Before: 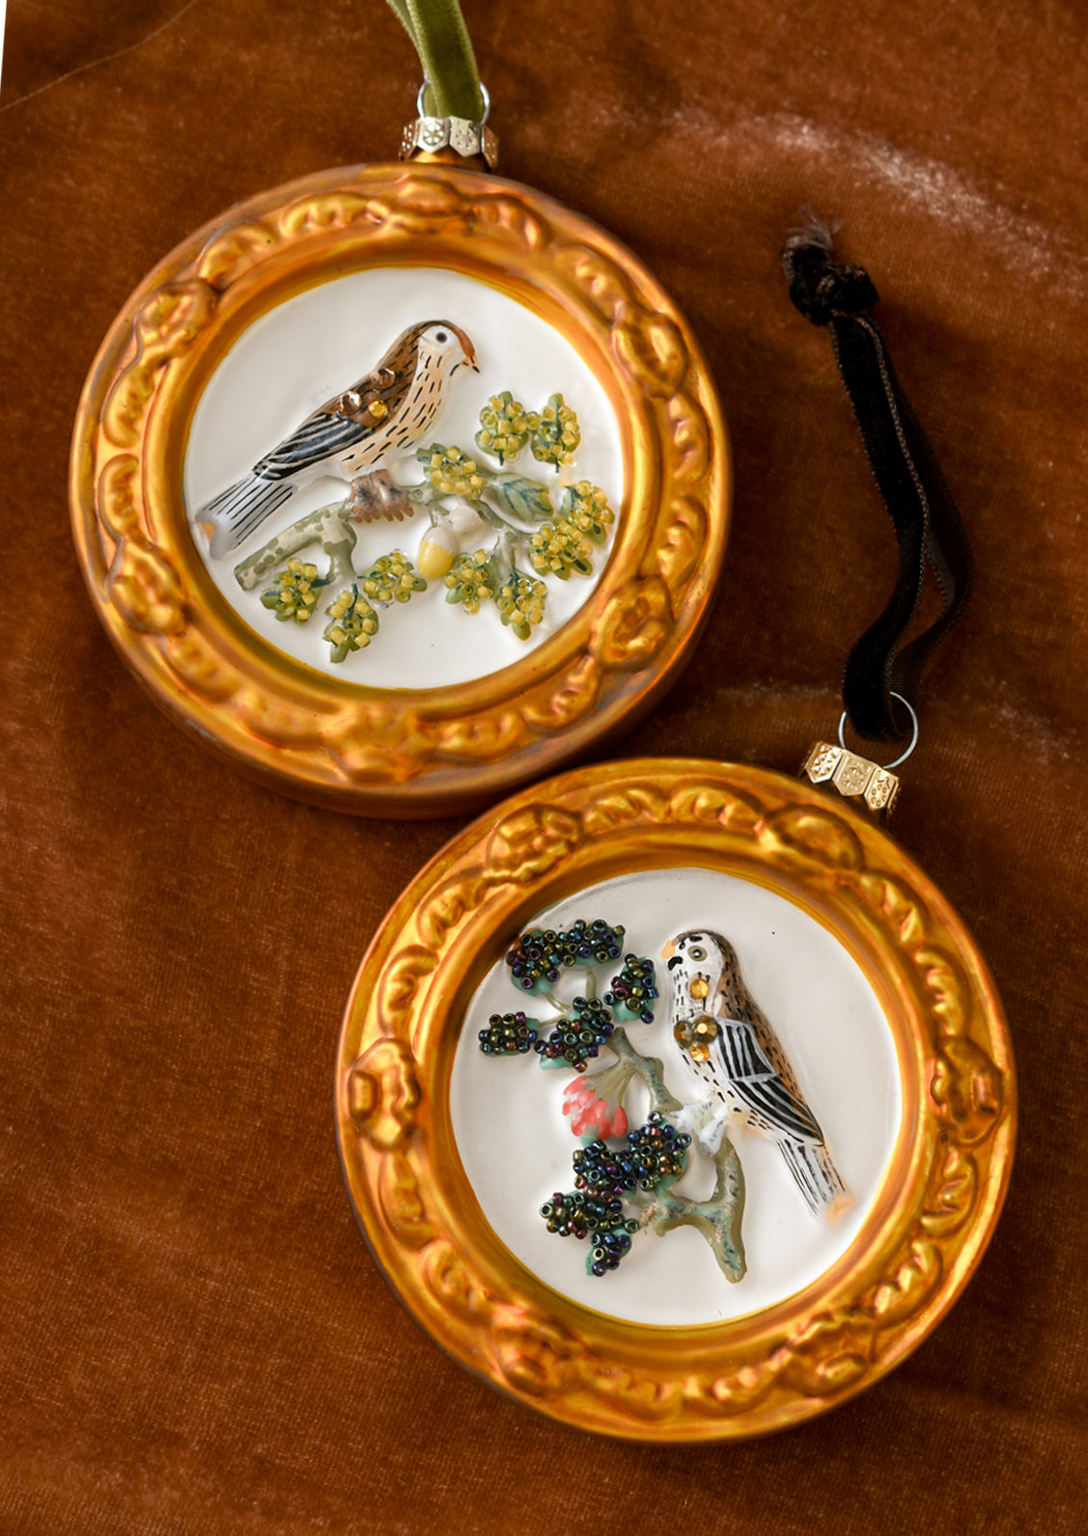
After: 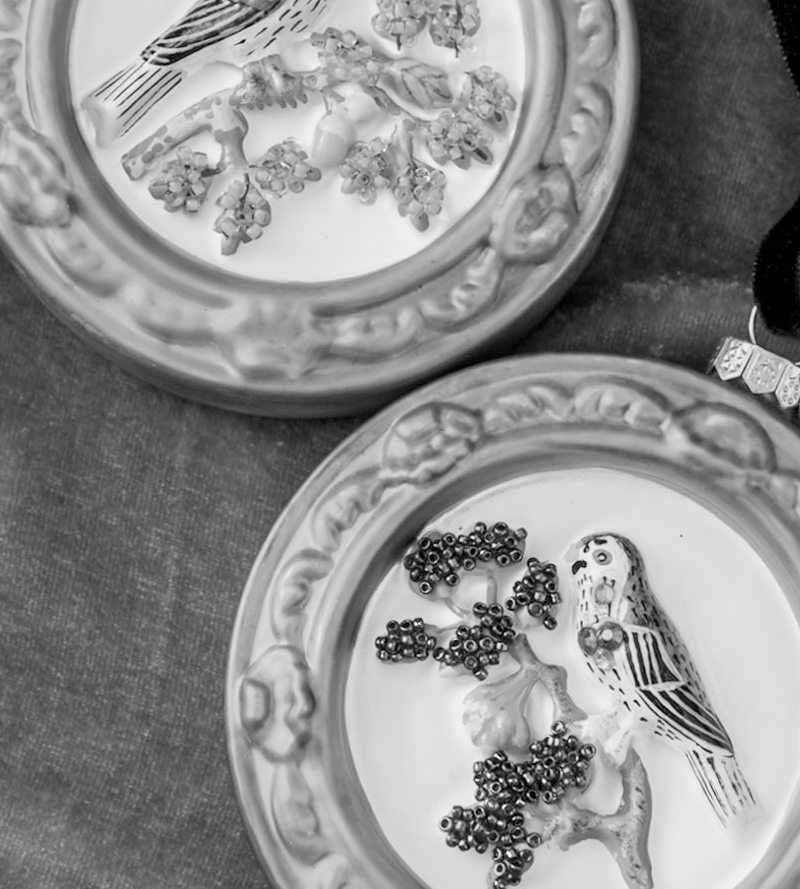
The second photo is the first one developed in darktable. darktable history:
local contrast: on, module defaults
crop: left 10.885%, top 27.185%, right 18.251%, bottom 17.036%
color zones: curves: ch0 [(0, 0.613) (0.01, 0.613) (0.245, 0.448) (0.498, 0.529) (0.642, 0.665) (0.879, 0.777) (0.99, 0.613)]; ch1 [(0, 0) (0.143, 0) (0.286, 0) (0.429, 0) (0.571, 0) (0.714, 0) (0.857, 0)]
contrast brightness saturation: contrast 0.202, brightness 0.16, saturation 0.223
filmic rgb: middle gray luminance 4.21%, black relative exposure -13.11 EV, white relative exposure 5 EV, target black luminance 0%, hardness 5.15, latitude 59.63%, contrast 0.759, highlights saturation mix 4.92%, shadows ↔ highlights balance 25.75%, iterations of high-quality reconstruction 0
exposure: exposure 0.607 EV, compensate highlight preservation false
